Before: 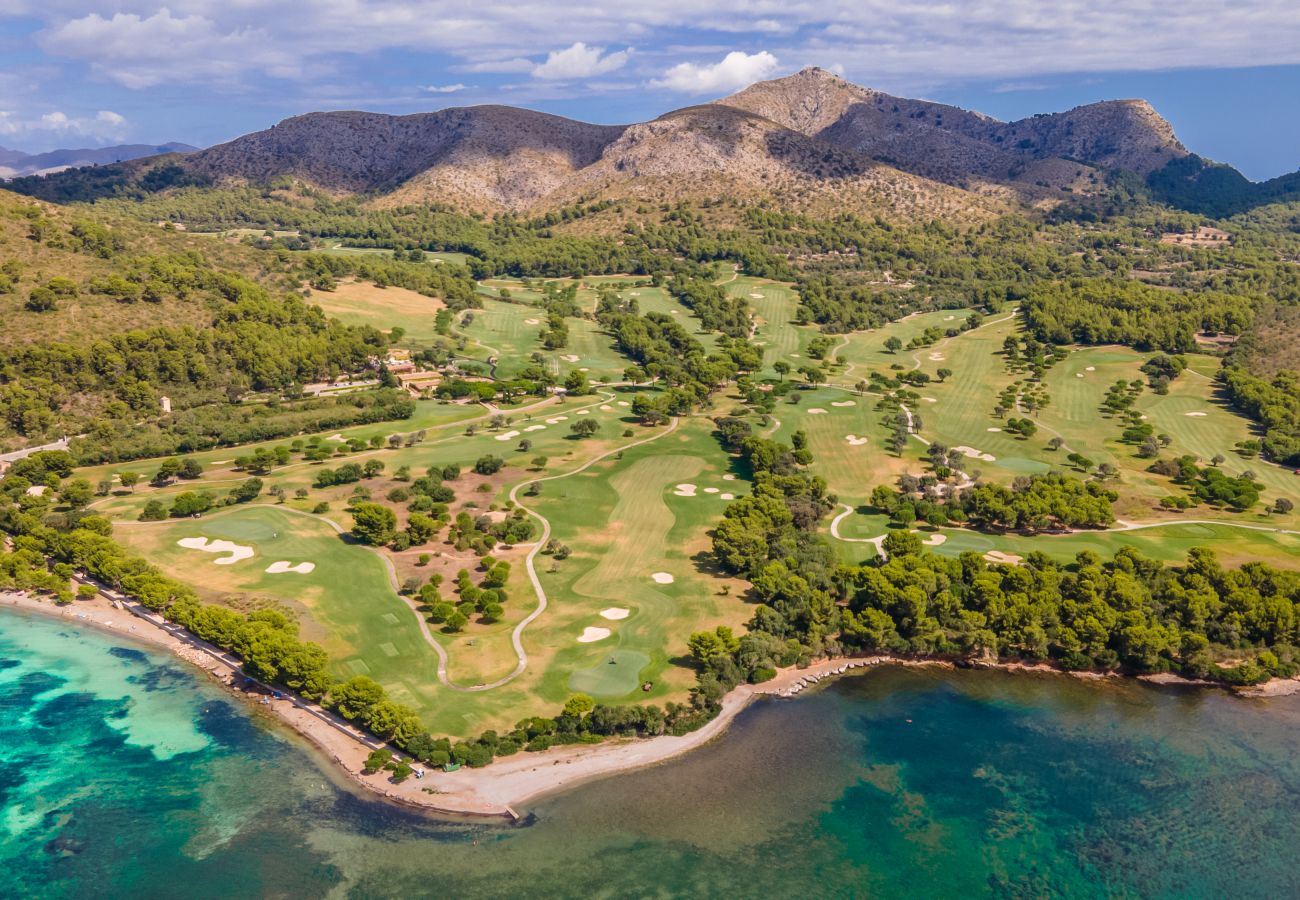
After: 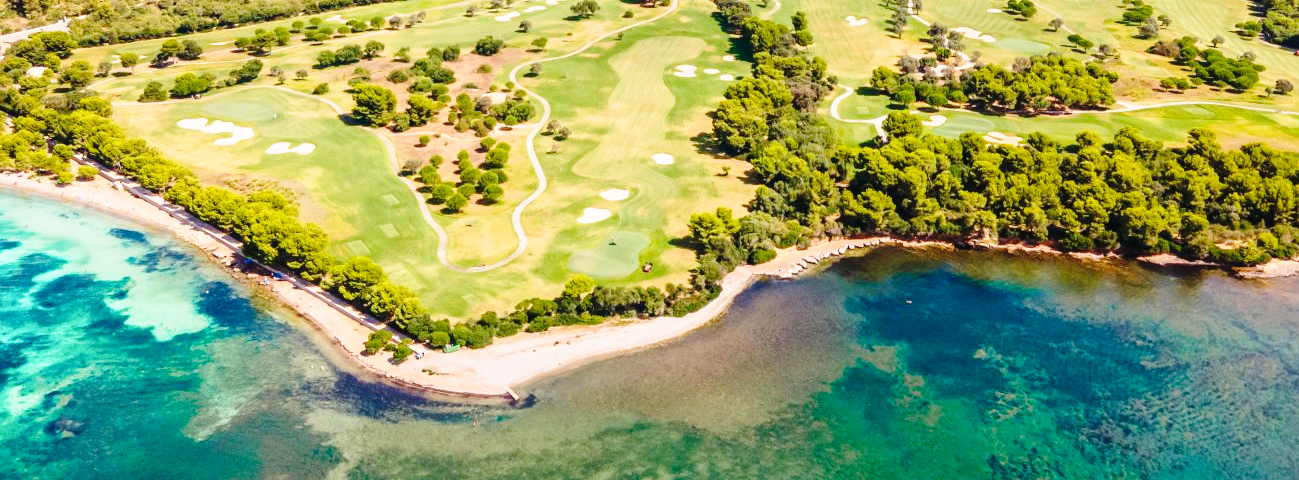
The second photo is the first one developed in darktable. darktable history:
exposure: exposure -0.014 EV, compensate highlight preservation false
contrast brightness saturation: contrast 0.082, saturation 0.018
base curve: curves: ch0 [(0, 0) (0.028, 0.03) (0.105, 0.232) (0.387, 0.748) (0.754, 0.968) (1, 1)], preserve colors none
crop and rotate: top 46.579%, right 0.049%
